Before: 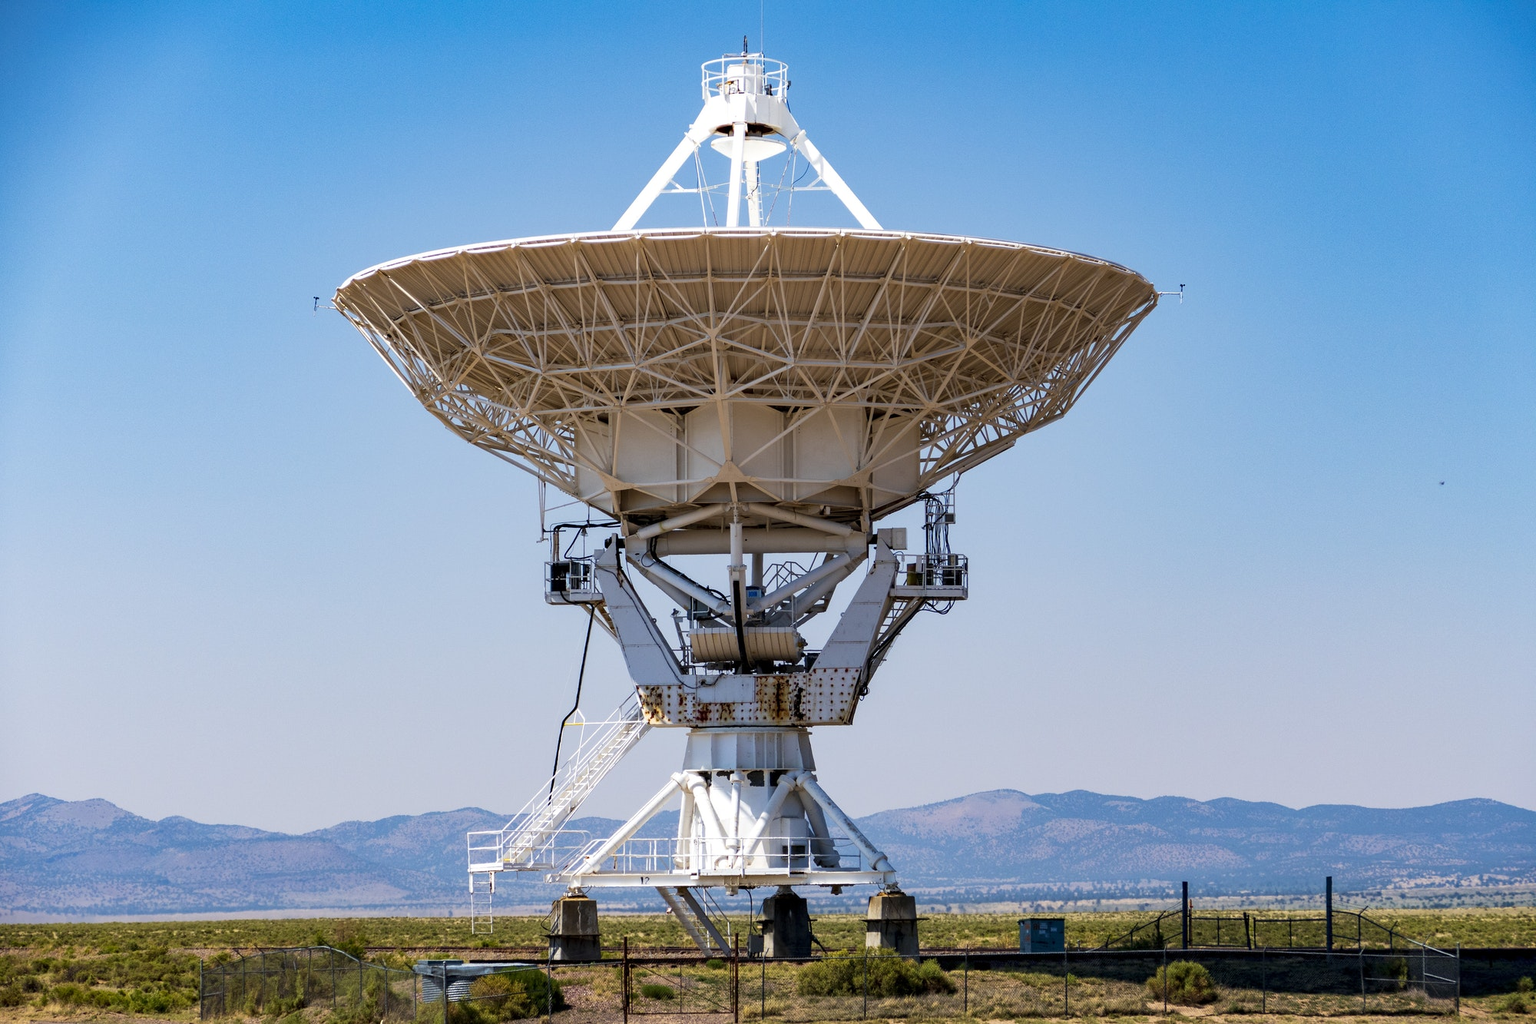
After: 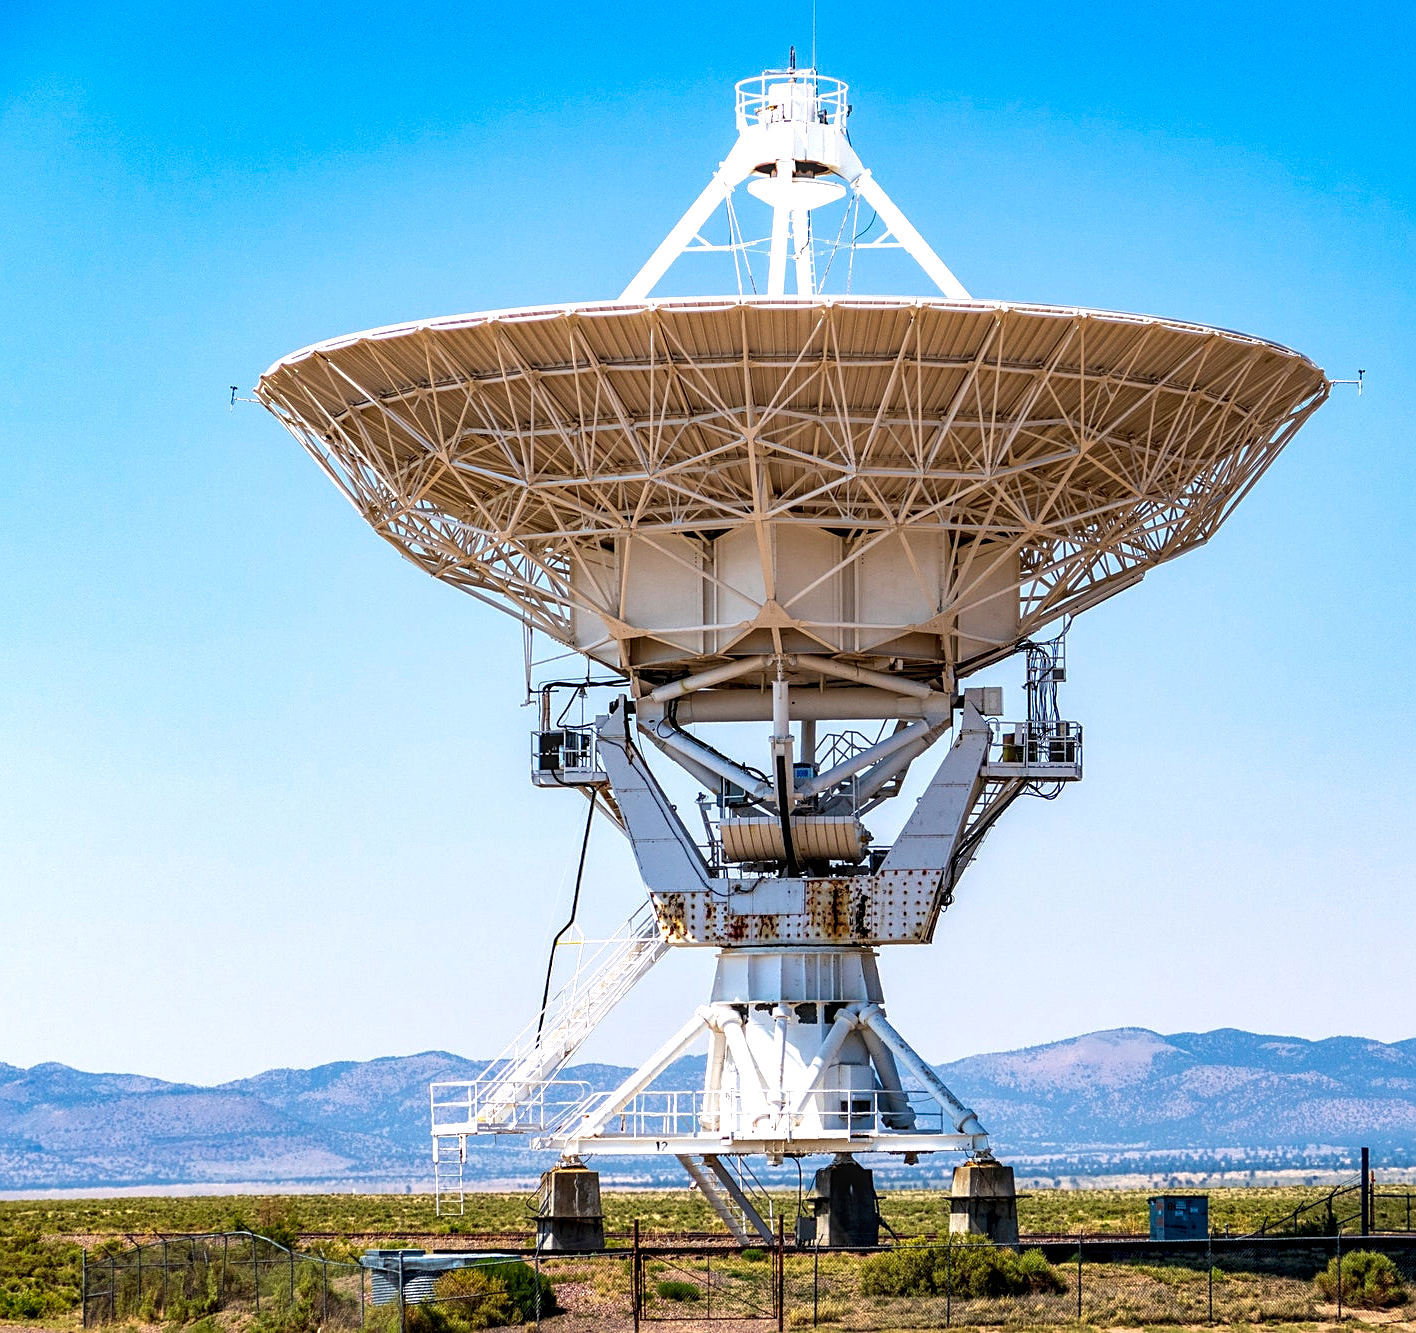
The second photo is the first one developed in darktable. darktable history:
exposure: exposure 0.608 EV, compensate highlight preservation false
sharpen: amount 0.462
local contrast: on, module defaults
color zones: curves: ch0 [(0.018, 0.548) (0.197, 0.654) (0.425, 0.447) (0.605, 0.658) (0.732, 0.579)]; ch1 [(0.105, 0.531) (0.224, 0.531) (0.386, 0.39) (0.618, 0.456) (0.732, 0.456) (0.956, 0.421)]; ch2 [(0.039, 0.583) (0.215, 0.465) (0.399, 0.544) (0.465, 0.548) (0.614, 0.447) (0.724, 0.43) (0.882, 0.623) (0.956, 0.632)], mix -122.75%
tone equalizer: edges refinement/feathering 500, mask exposure compensation -1.57 EV, preserve details no
crop and rotate: left 8.942%, right 20.221%
